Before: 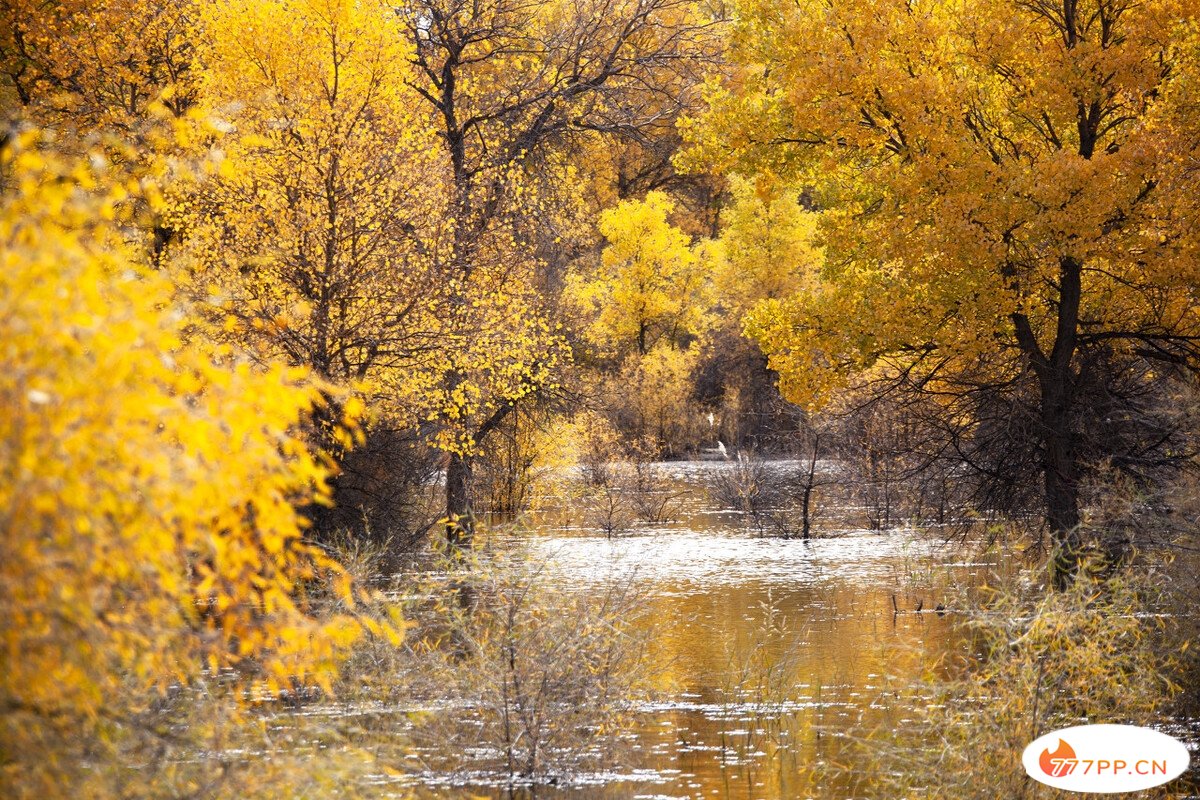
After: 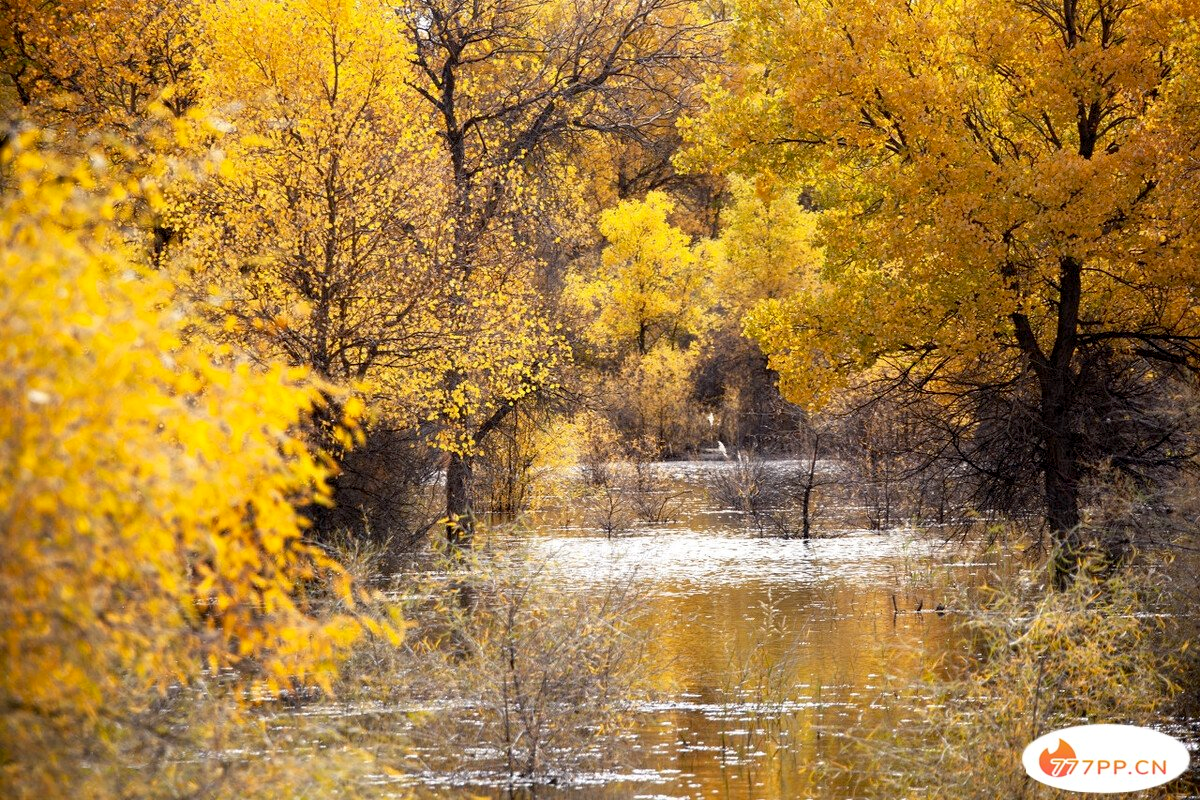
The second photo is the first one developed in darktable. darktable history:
exposure: black level correction 0.005, exposure 0.015 EV, compensate exposure bias true, compensate highlight preservation false
